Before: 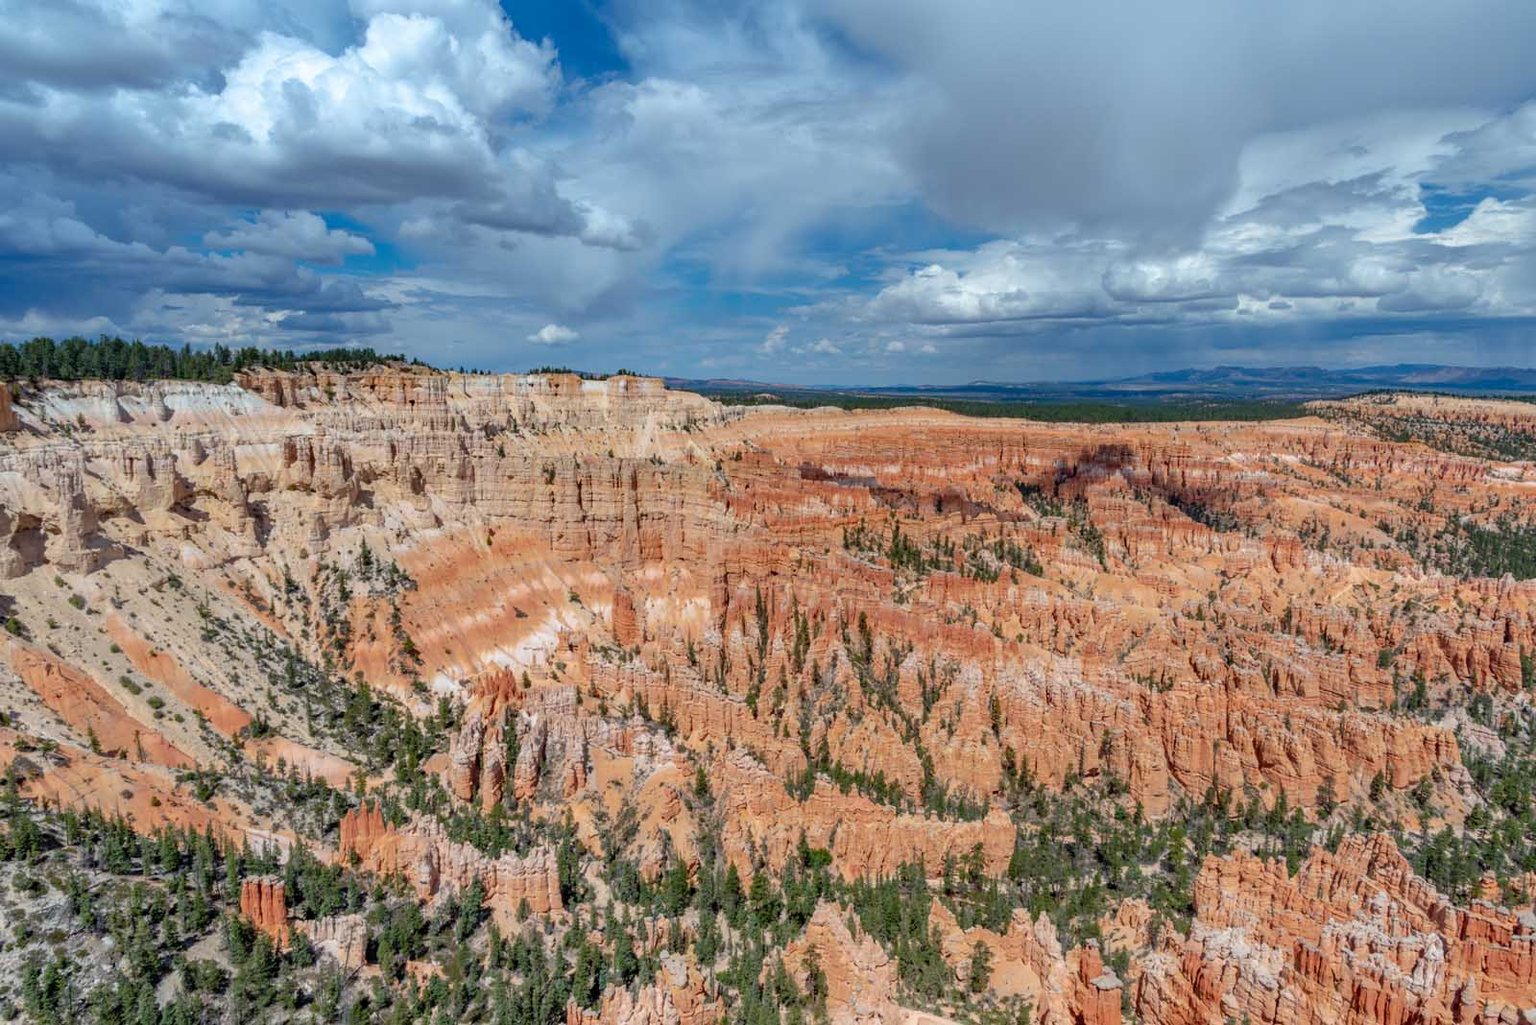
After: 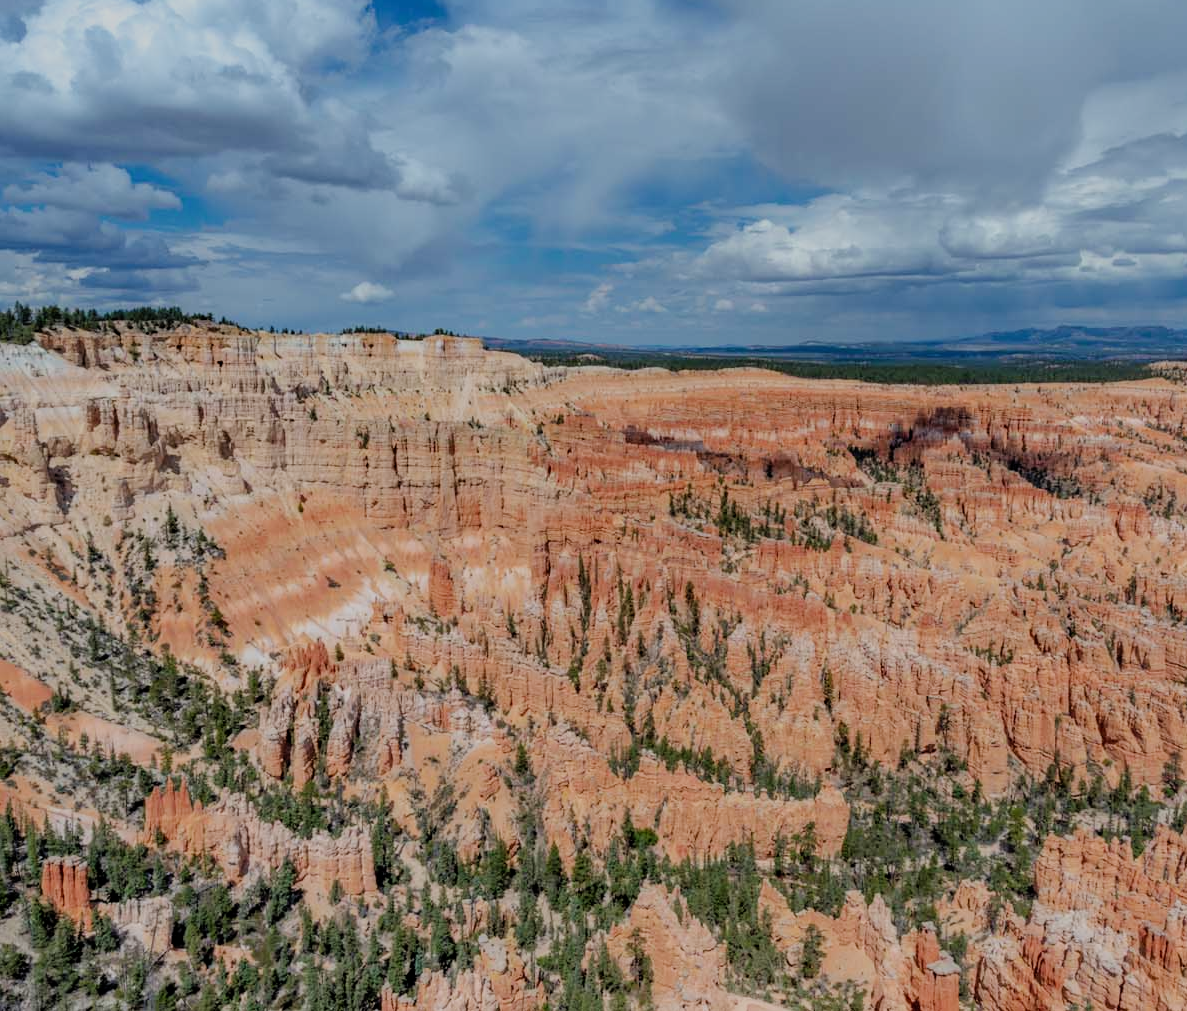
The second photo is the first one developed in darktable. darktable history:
filmic rgb: black relative exposure -7.65 EV, white relative exposure 4.56 EV, hardness 3.61
exposure: exposure -0.116 EV, compensate exposure bias true, compensate highlight preservation false
crop and rotate: left 13.15%, top 5.251%, right 12.609%
